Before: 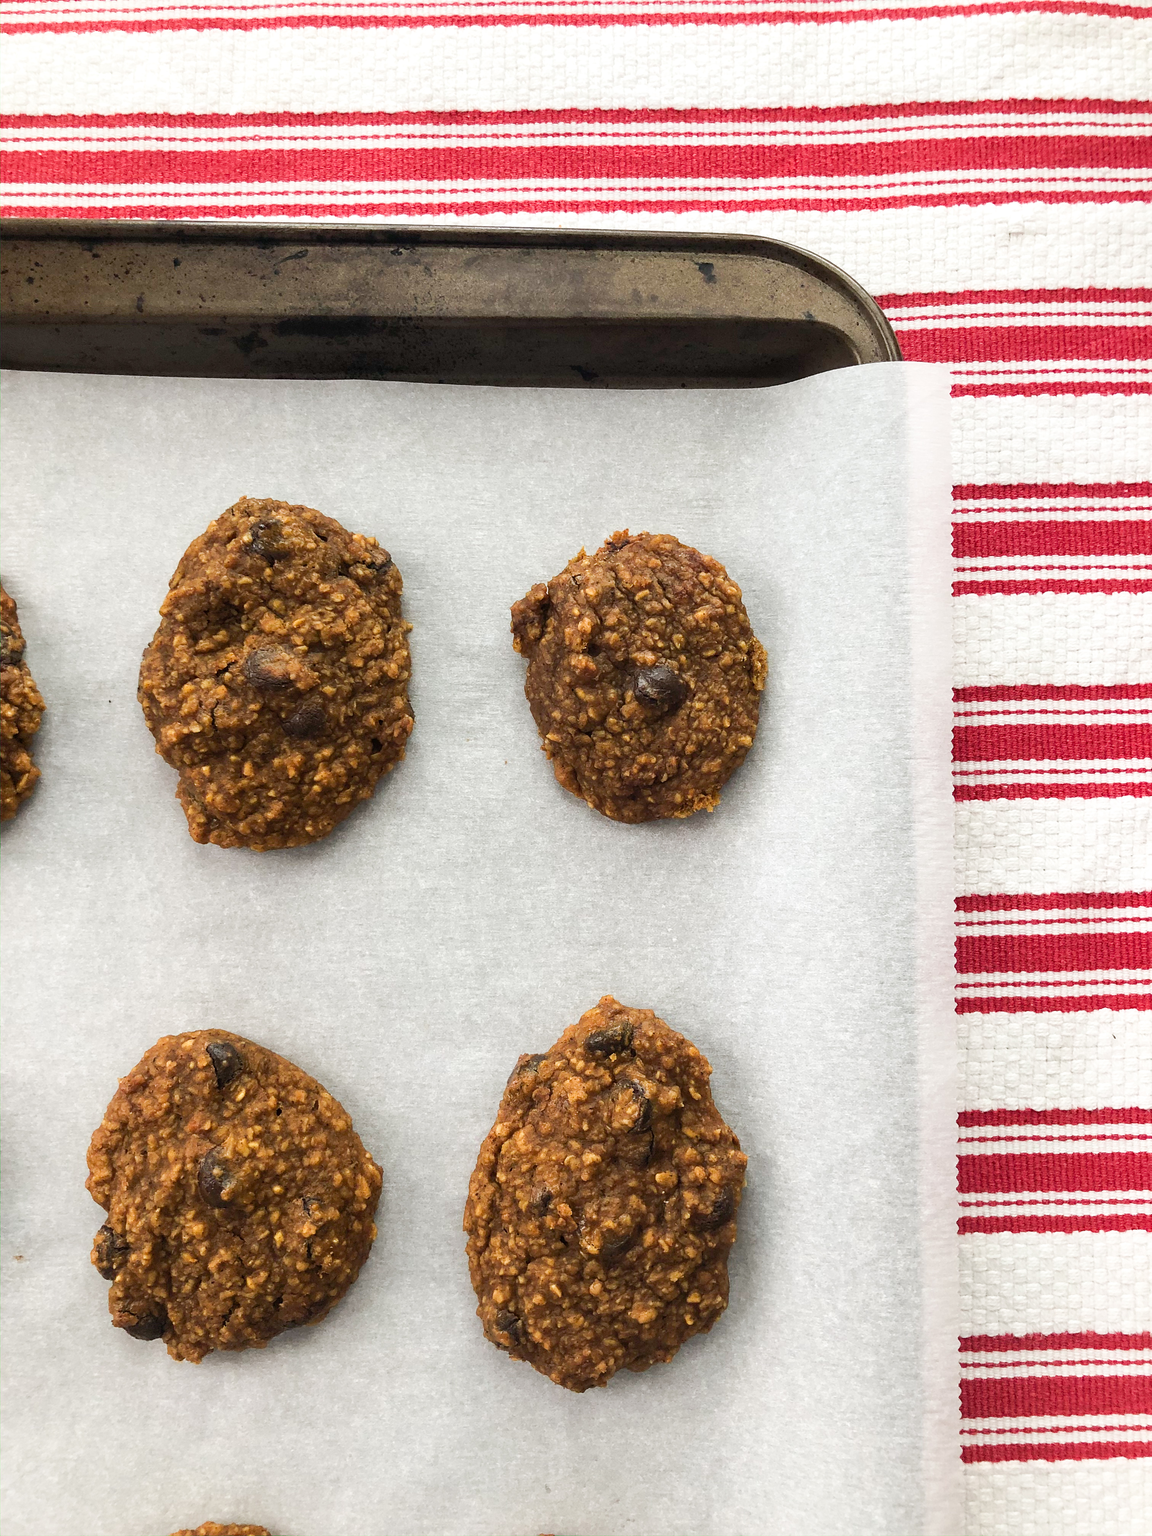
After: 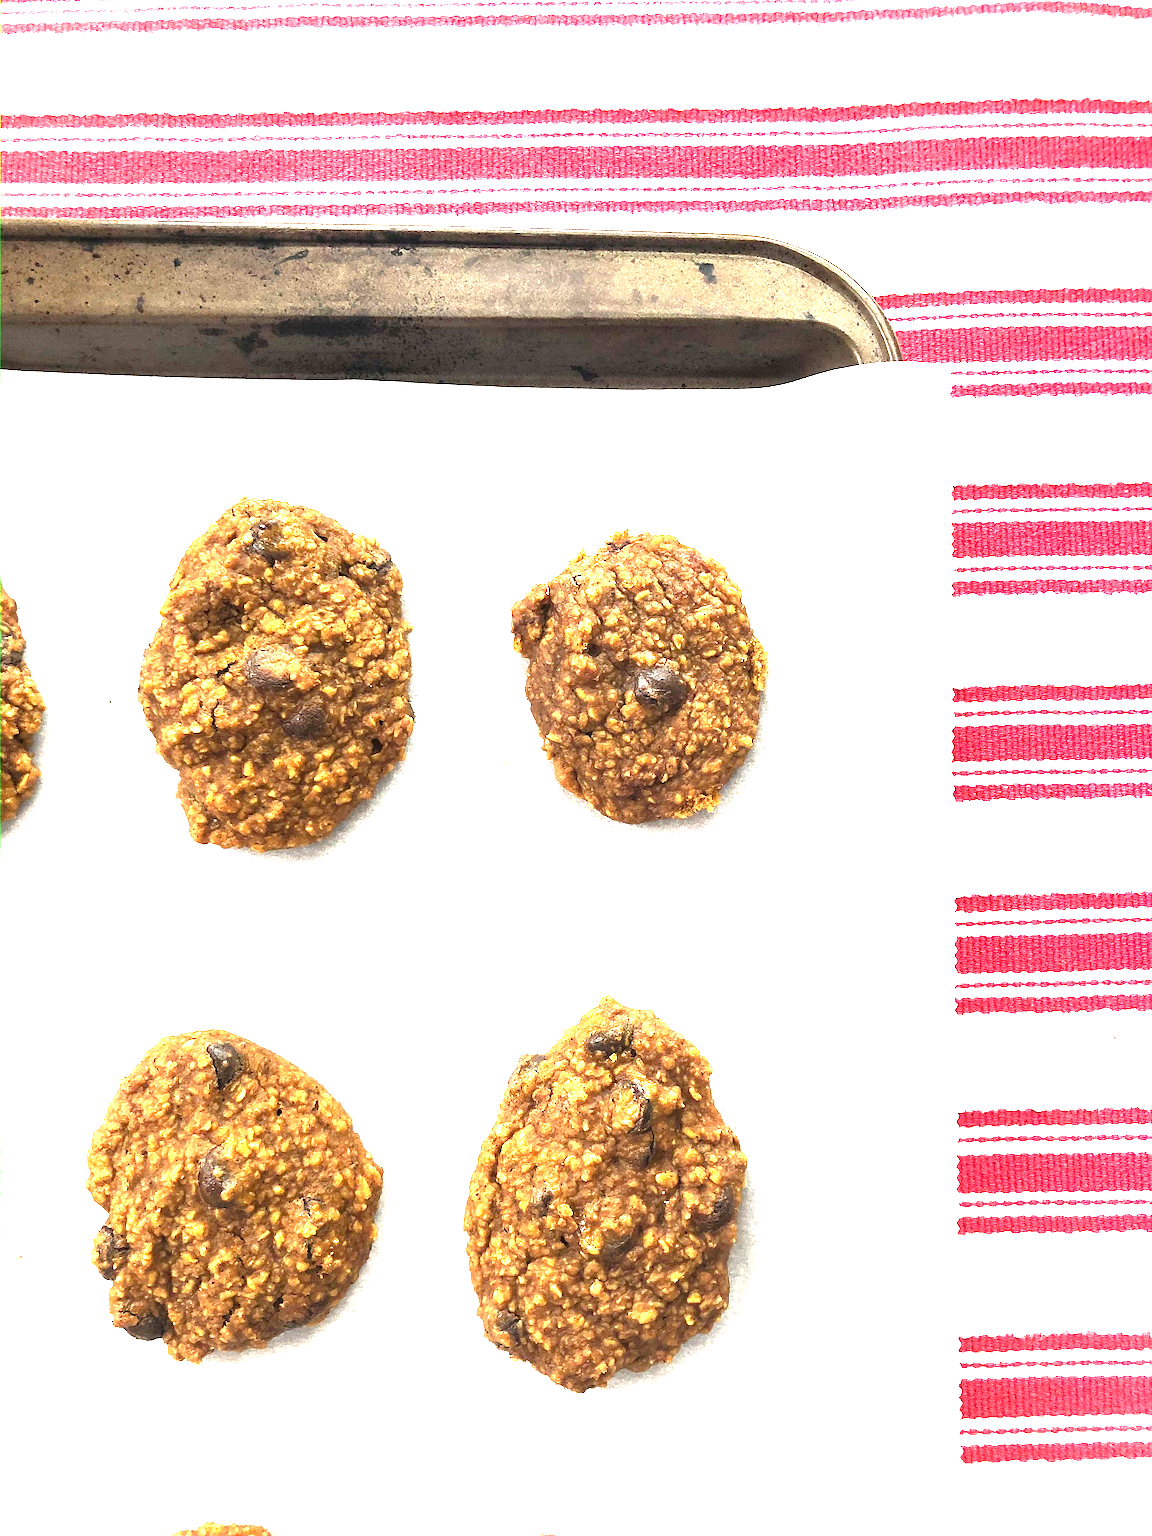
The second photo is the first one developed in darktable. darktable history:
exposure: exposure 1.994 EV, compensate exposure bias true, compensate highlight preservation false
sharpen: radius 1.046, threshold 0.92
